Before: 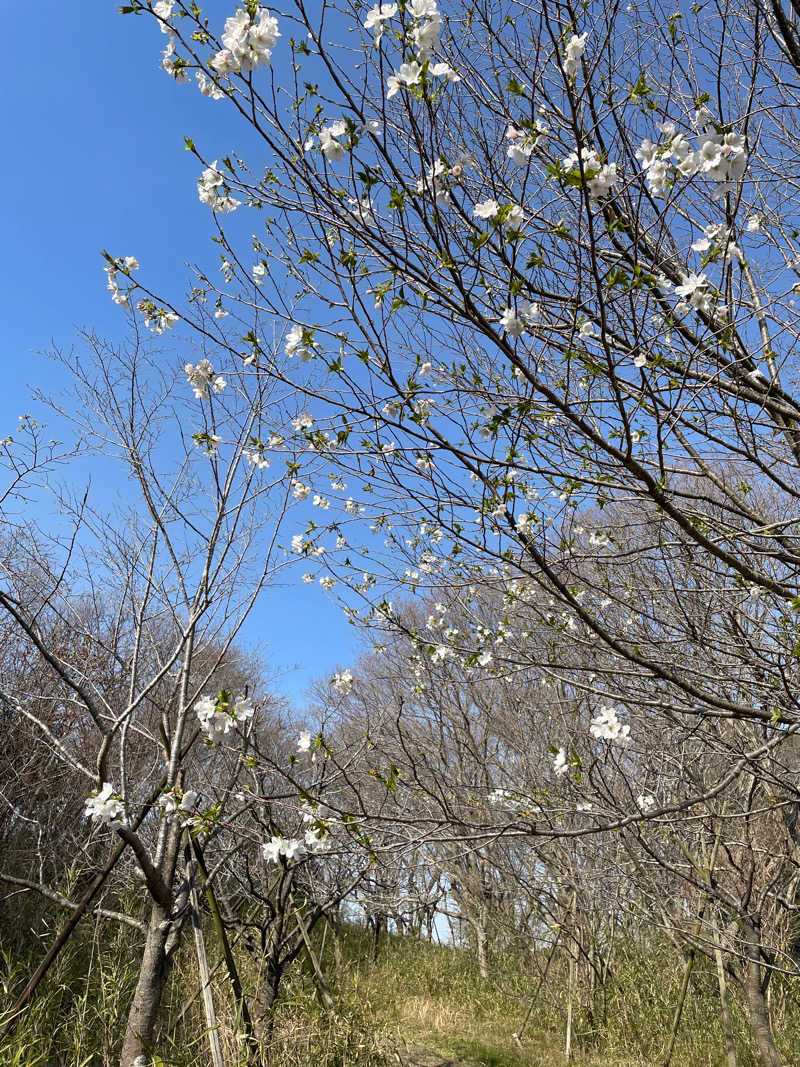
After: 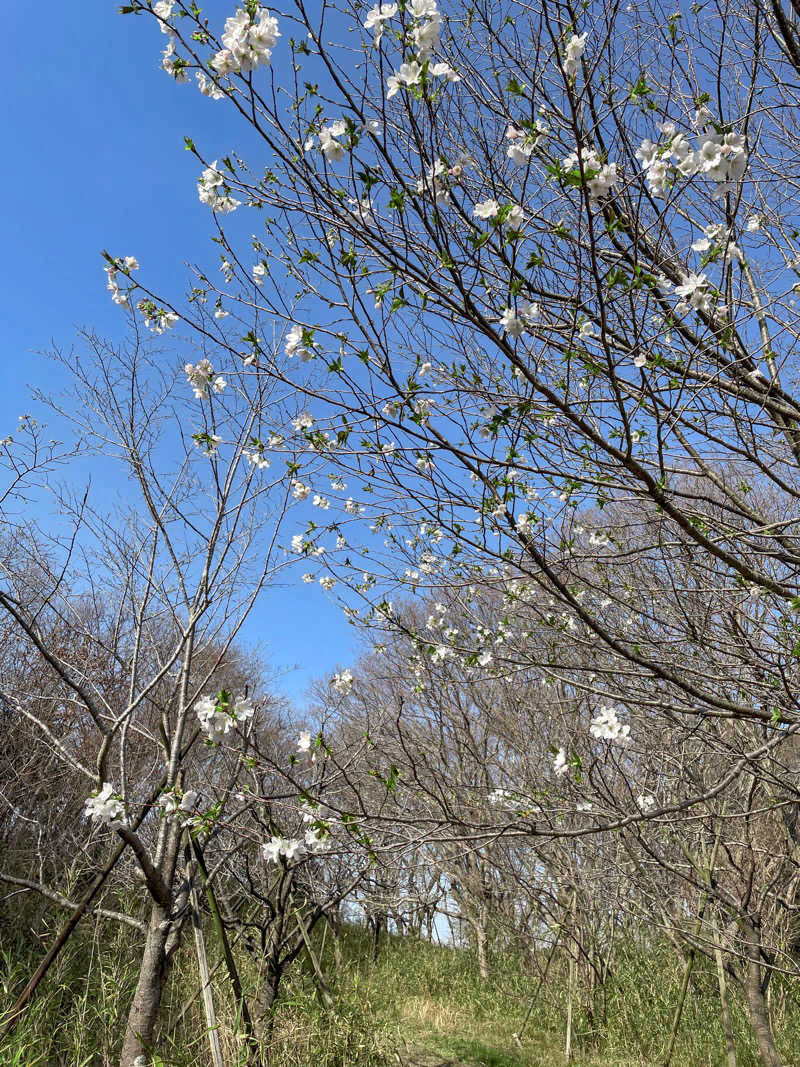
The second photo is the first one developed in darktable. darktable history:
color zones: curves: ch2 [(0, 0.5) (0.143, 0.517) (0.286, 0.571) (0.429, 0.522) (0.571, 0.5) (0.714, 0.5) (0.857, 0.5) (1, 0.5)]
shadows and highlights: on, module defaults
local contrast: on, module defaults
